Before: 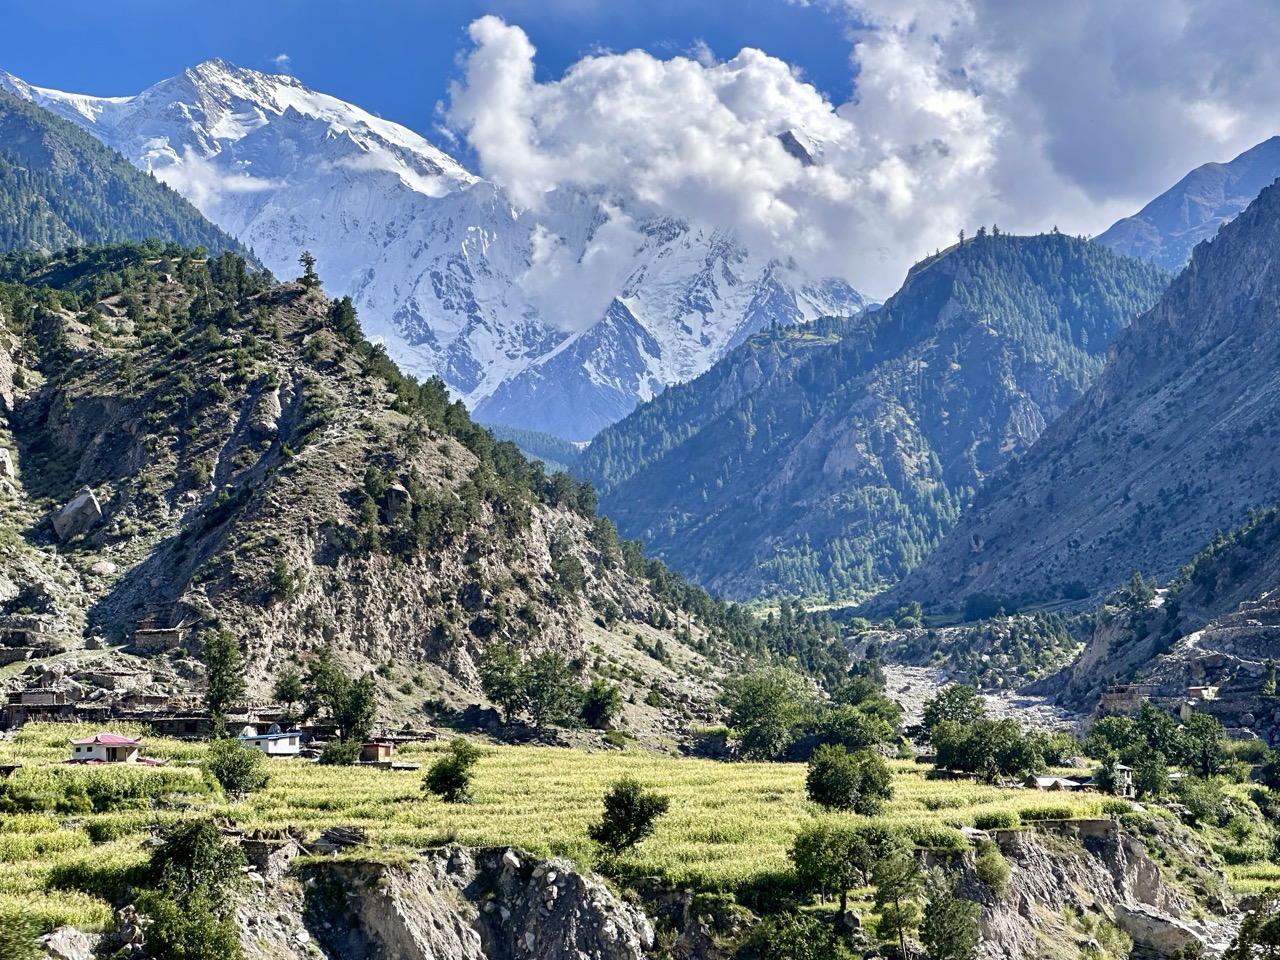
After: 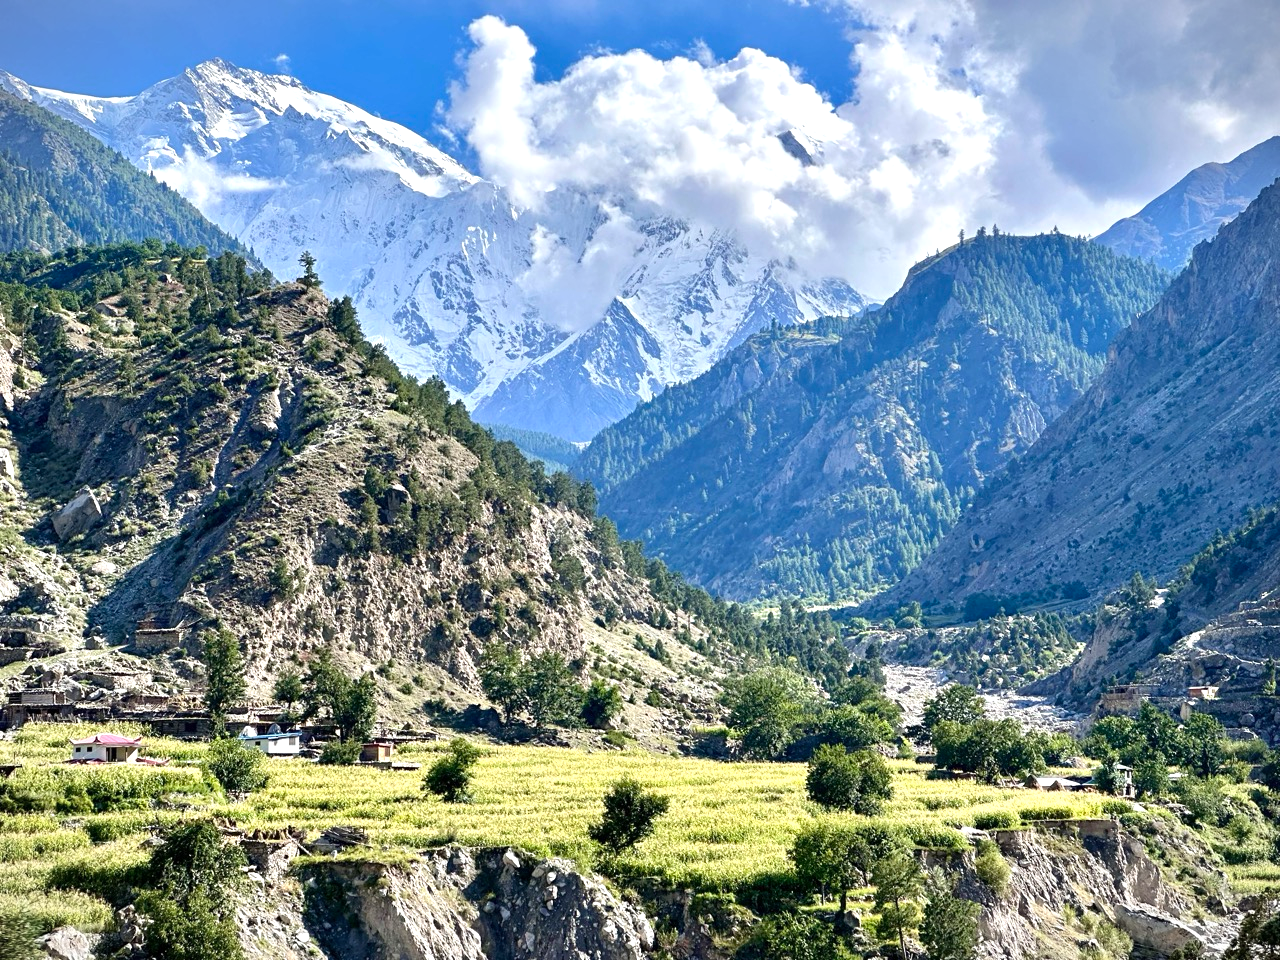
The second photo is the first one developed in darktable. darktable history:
vignetting: fall-off start 100%, fall-off radius 64.94%, automatic ratio true, unbound false
exposure: exposure 0.485 EV, compensate highlight preservation false
